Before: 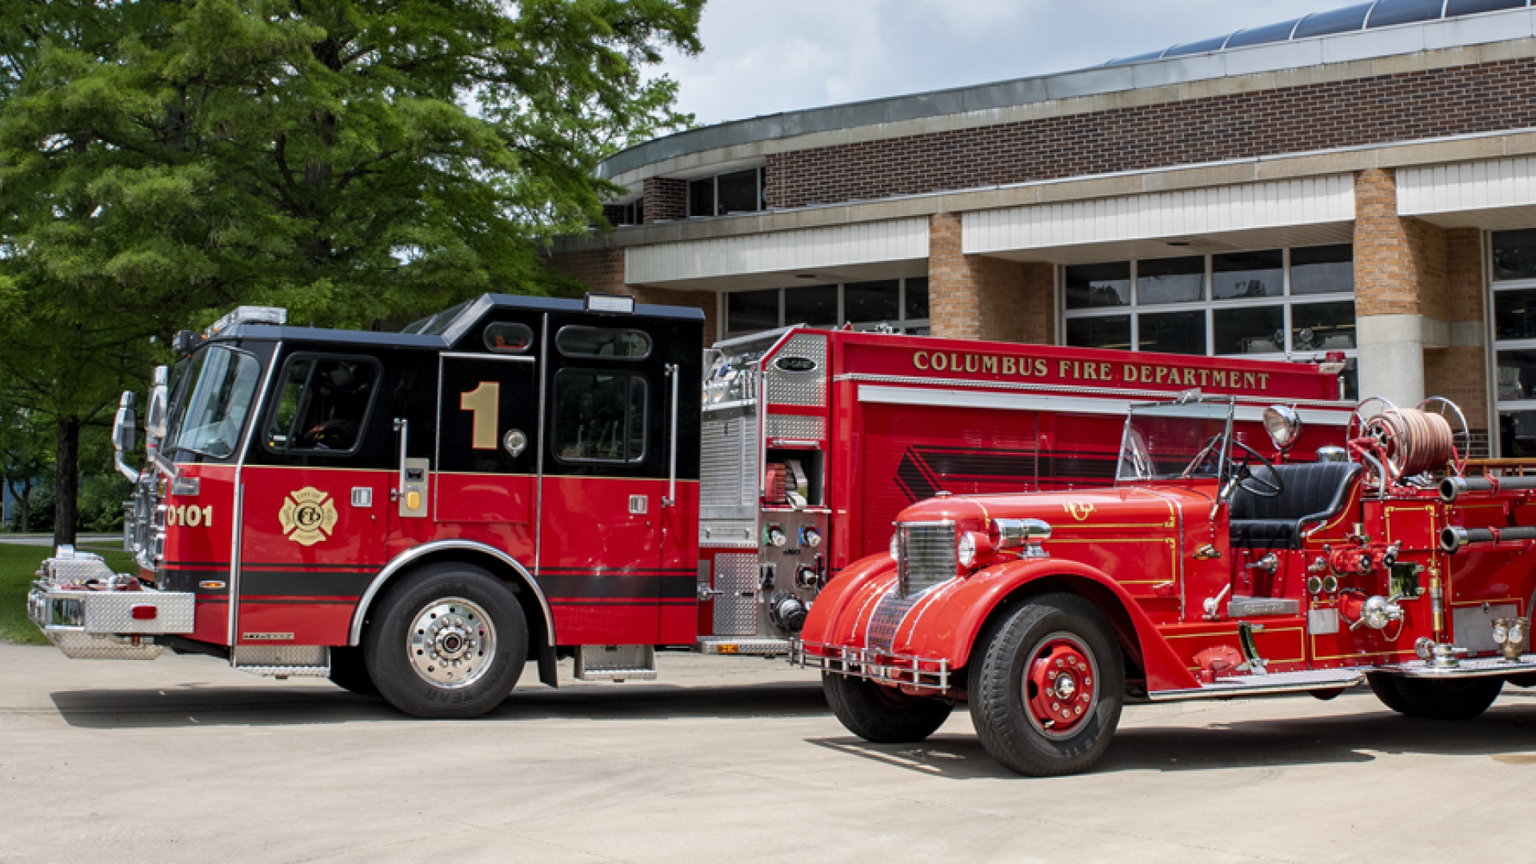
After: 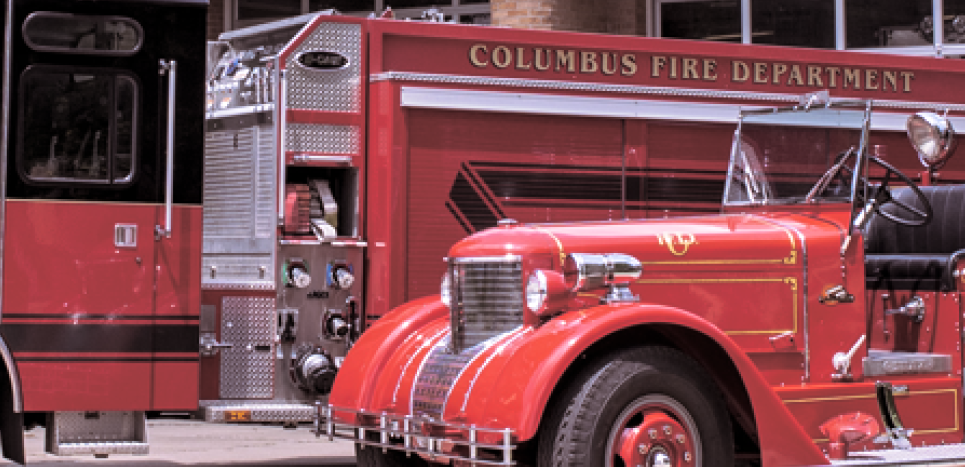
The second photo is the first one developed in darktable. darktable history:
split-toning: shadows › saturation 0.2
crop: left 35.03%, top 36.625%, right 14.663%, bottom 20.057%
white balance: red 1.066, blue 1.119
